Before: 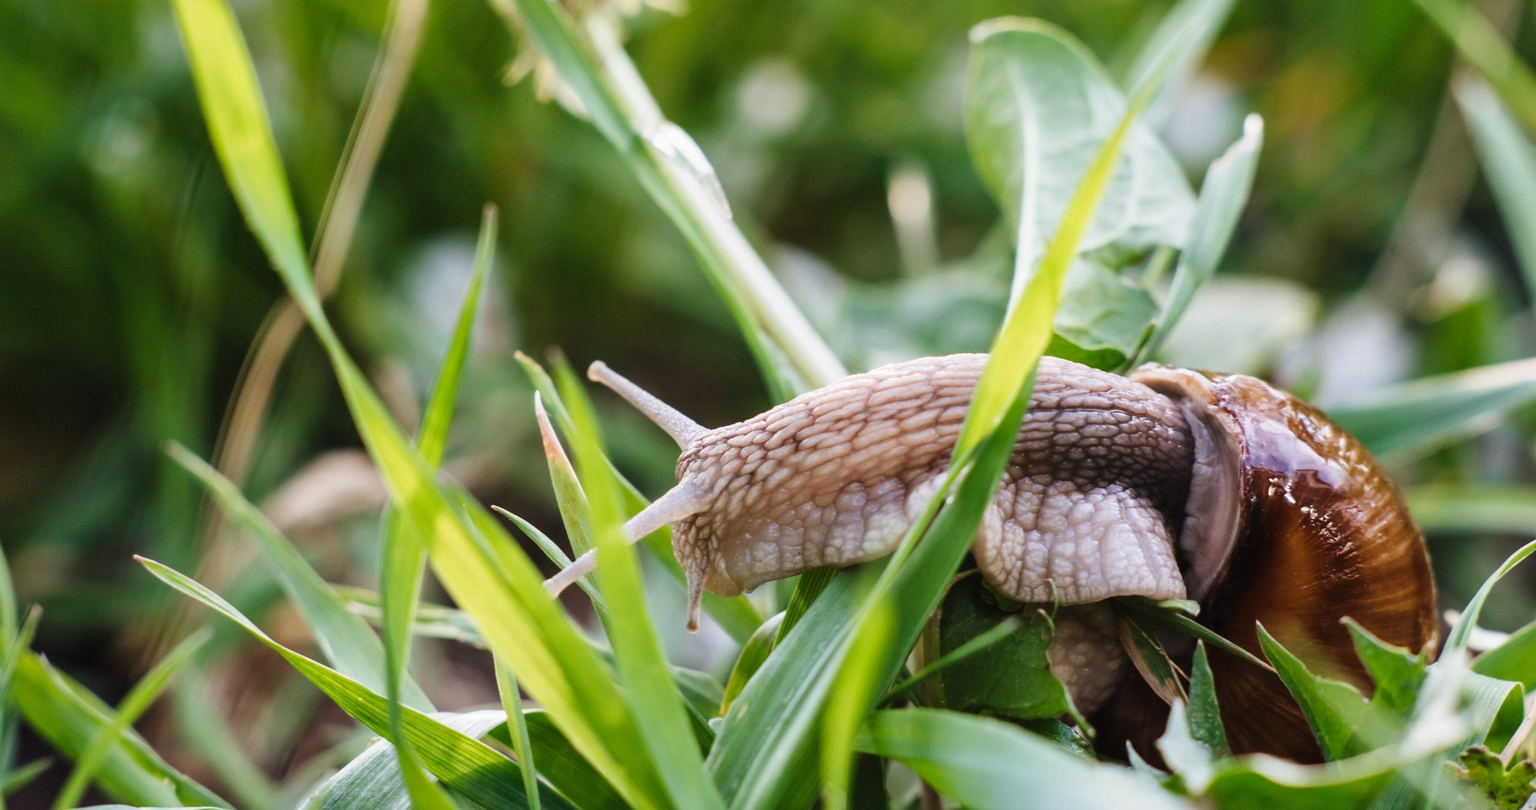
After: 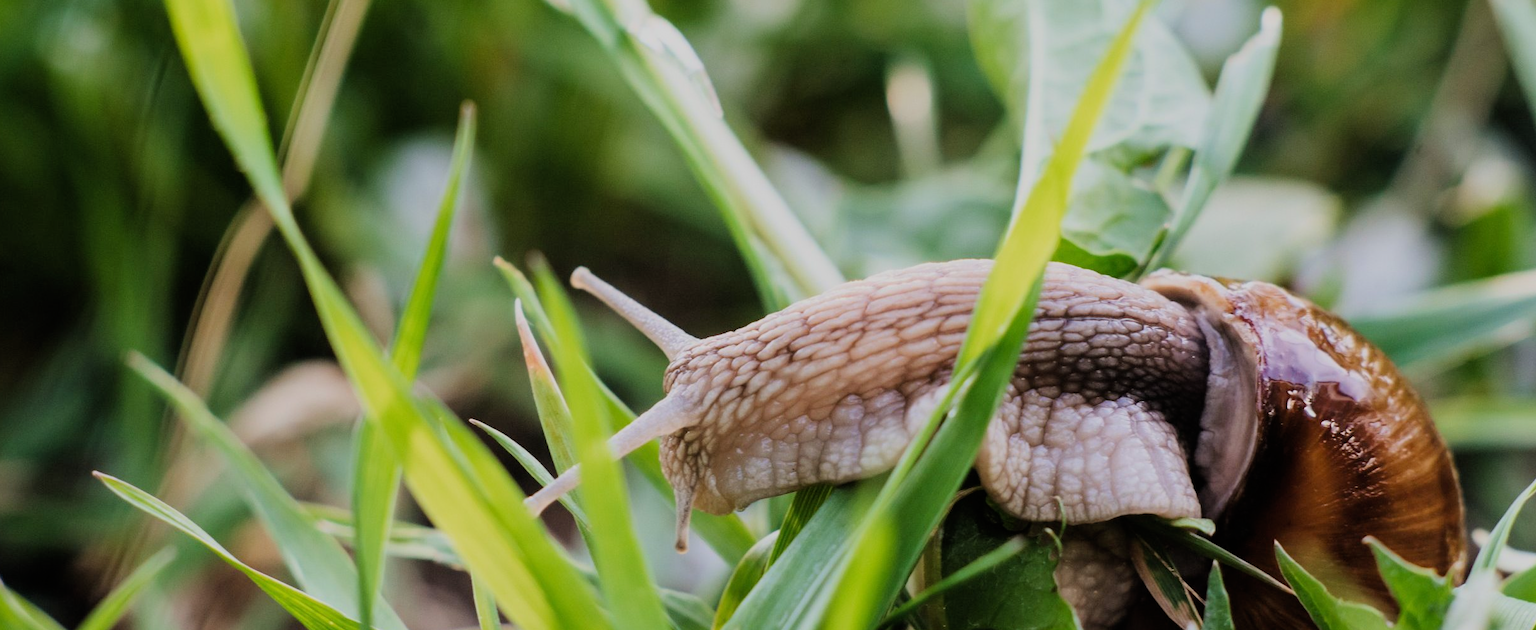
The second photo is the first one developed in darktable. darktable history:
filmic rgb: black relative exposure -7.65 EV, white relative exposure 4.56 EV, hardness 3.61, color science v6 (2022)
crop and rotate: left 2.991%, top 13.302%, right 1.981%, bottom 12.636%
